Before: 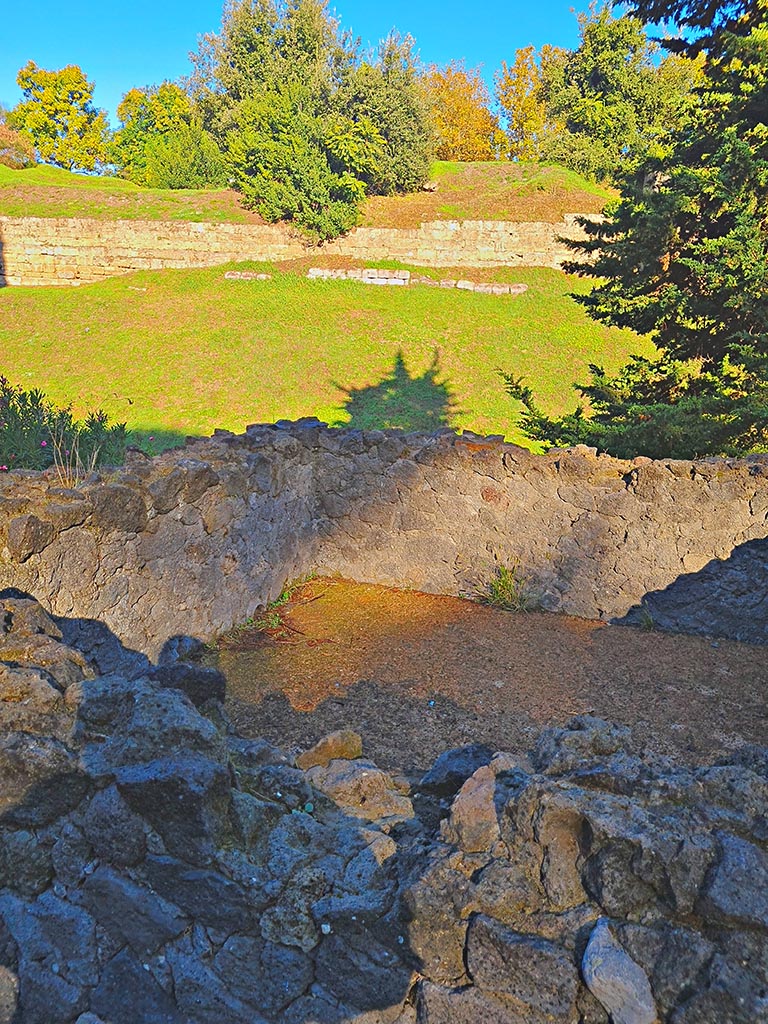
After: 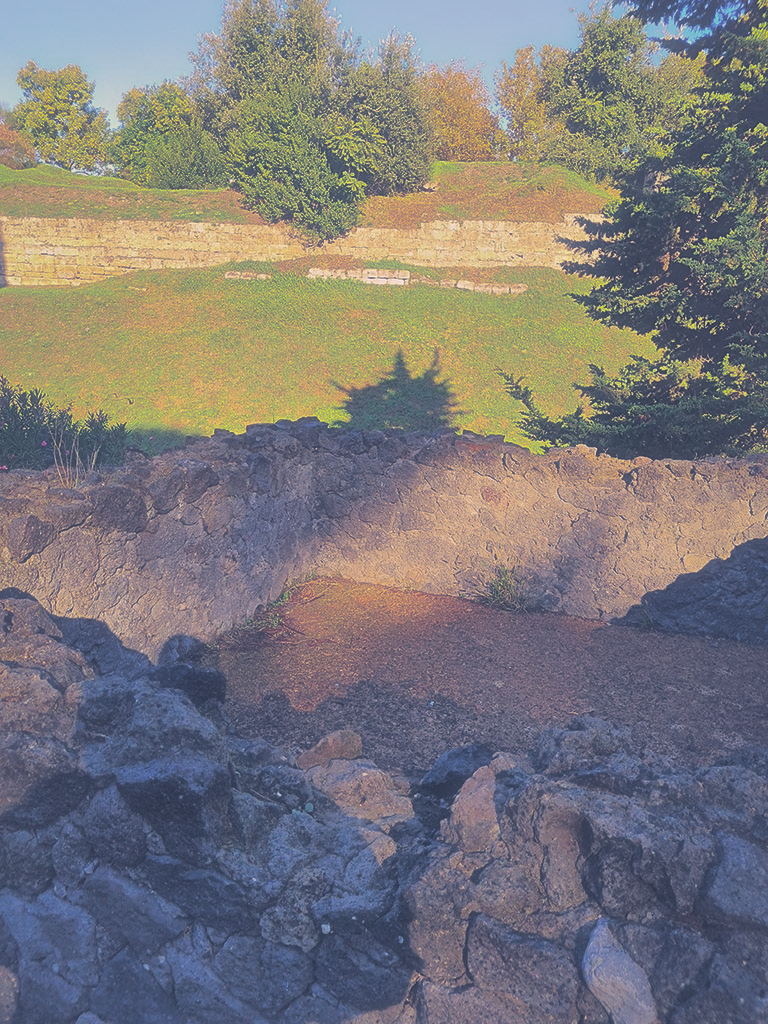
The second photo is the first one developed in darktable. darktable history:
rgb levels: mode RGB, independent channels, levels [[0, 0.474, 1], [0, 0.5, 1], [0, 0.5, 1]]
split-toning: shadows › hue 226.8°, shadows › saturation 0.56, highlights › hue 28.8°, balance -40, compress 0%
shadows and highlights: shadows 60, highlights -60
soften: size 60.24%, saturation 65.46%, brightness 0.506 EV, mix 25.7%
